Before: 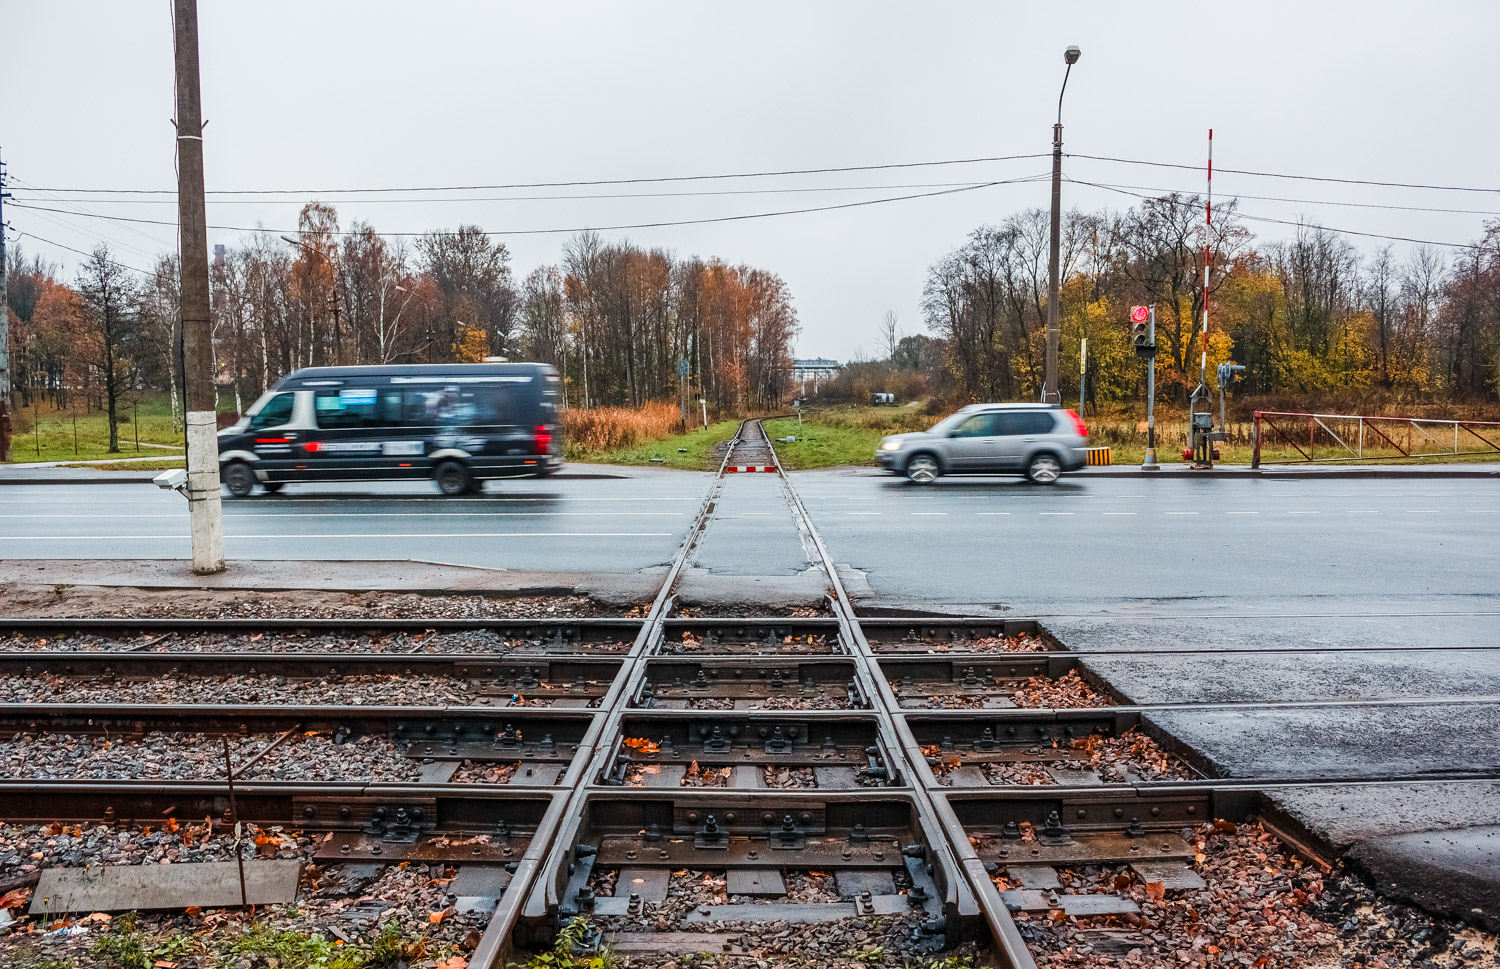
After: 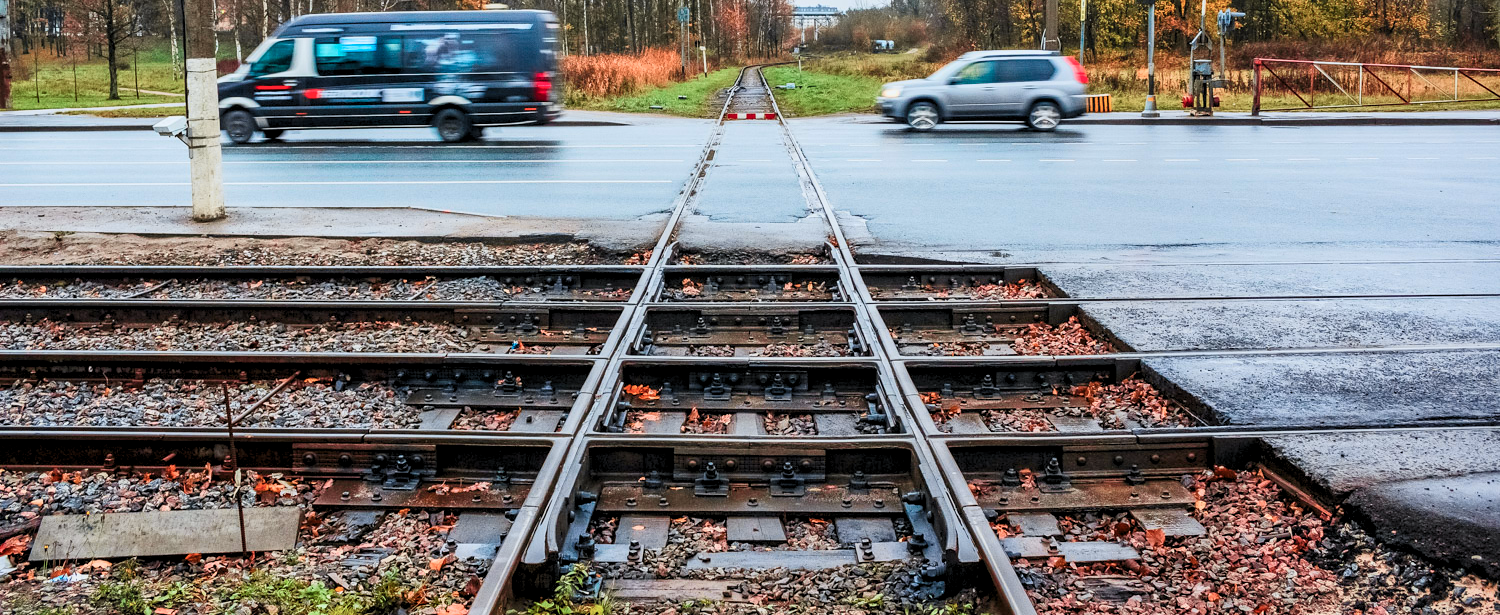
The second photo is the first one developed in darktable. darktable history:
crop and rotate: top 36.435%
levels: levels [0.073, 0.497, 0.972]
tone curve: curves: ch0 [(0, 0.013) (0.104, 0.103) (0.258, 0.267) (0.448, 0.487) (0.709, 0.794) (0.886, 0.922) (0.994, 0.971)]; ch1 [(0, 0) (0.335, 0.298) (0.446, 0.413) (0.488, 0.484) (0.515, 0.508) (0.566, 0.593) (0.635, 0.661) (1, 1)]; ch2 [(0, 0) (0.314, 0.301) (0.437, 0.403) (0.502, 0.494) (0.528, 0.54) (0.557, 0.559) (0.612, 0.62) (0.715, 0.691) (1, 1)], color space Lab, independent channels, preserve colors none
color balance rgb: perceptual saturation grading › global saturation -0.31%, global vibrance -8%, contrast -13%, saturation formula JzAzBz (2021)
